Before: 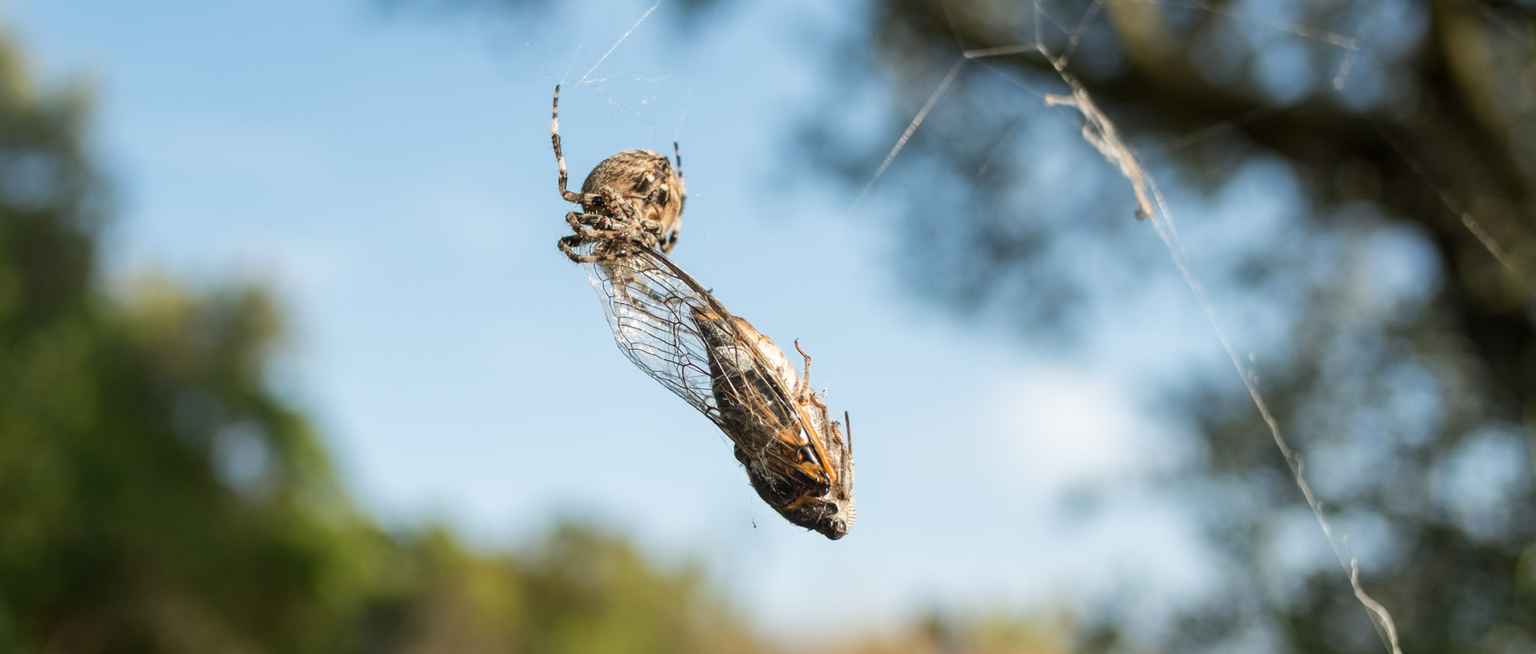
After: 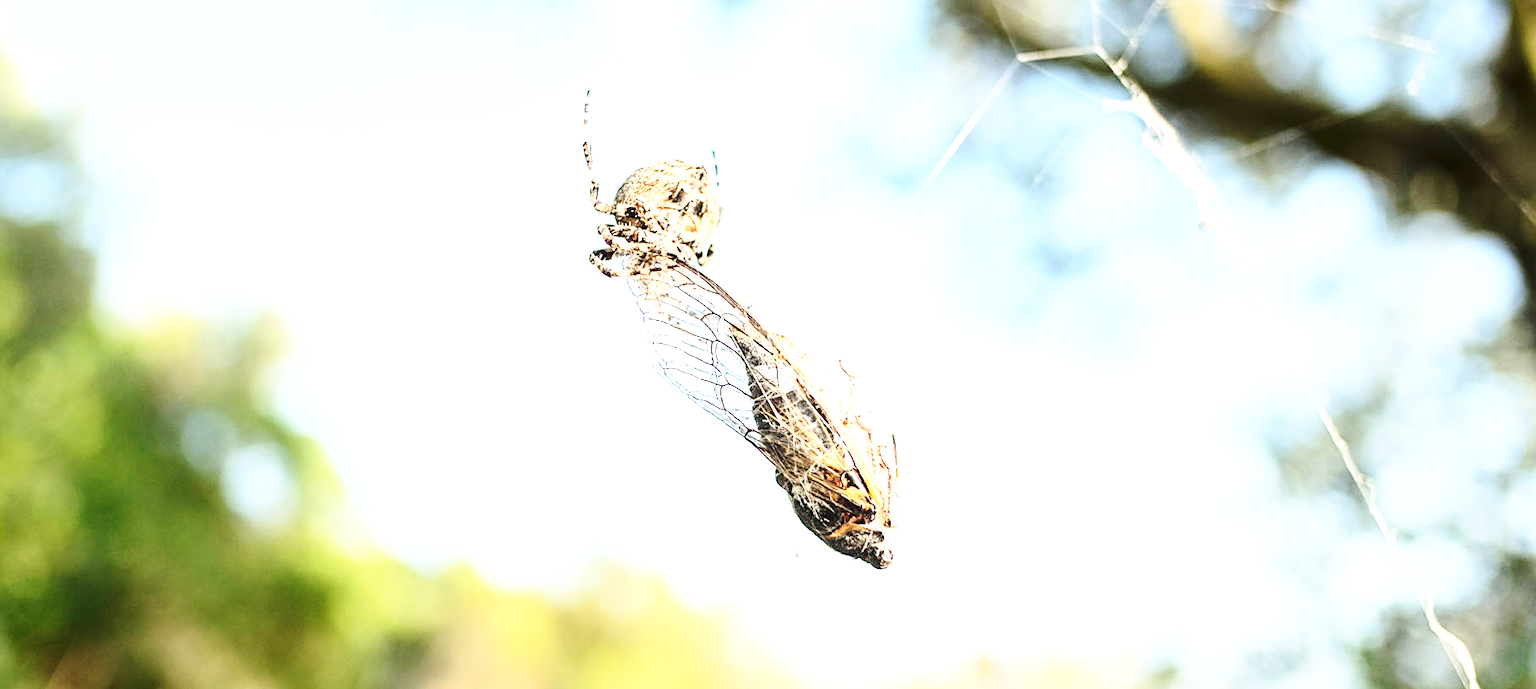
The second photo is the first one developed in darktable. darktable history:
contrast brightness saturation: contrast 0.236, brightness 0.087
base curve: curves: ch0 [(0, 0) (0.028, 0.03) (0.121, 0.232) (0.46, 0.748) (0.859, 0.968) (1, 1)], exposure shift 0.01, preserve colors none
crop and rotate: left 0%, right 5.217%
sharpen: on, module defaults
exposure: black level correction 0, exposure 1.68 EV, compensate exposure bias true, compensate highlight preservation false
